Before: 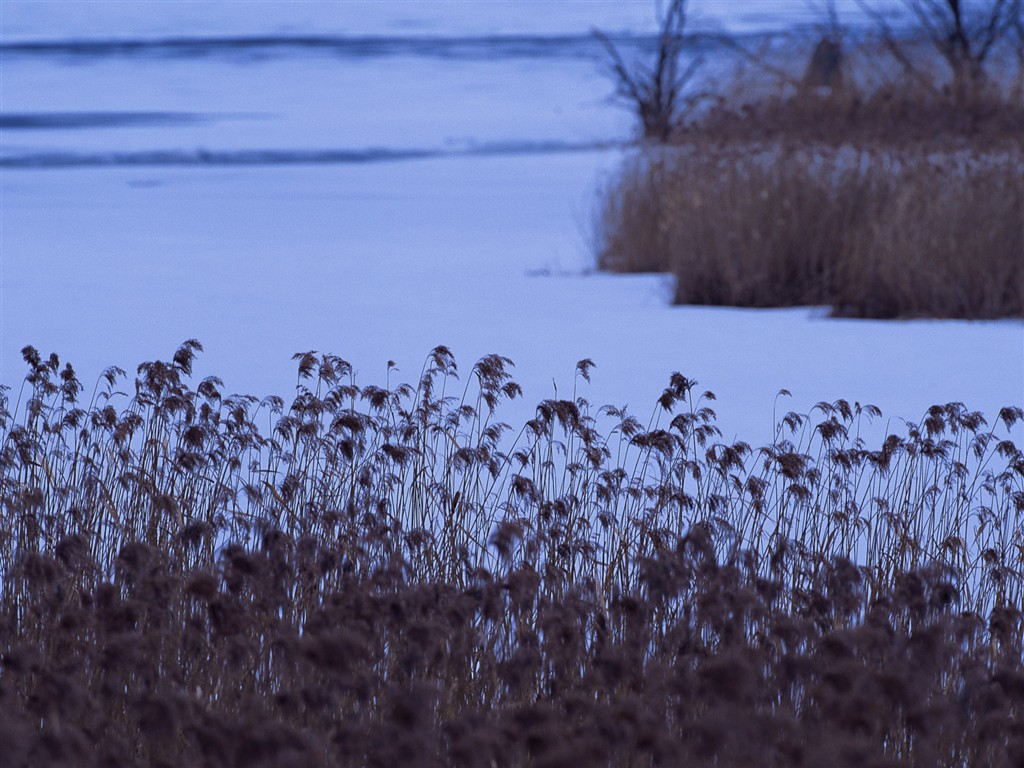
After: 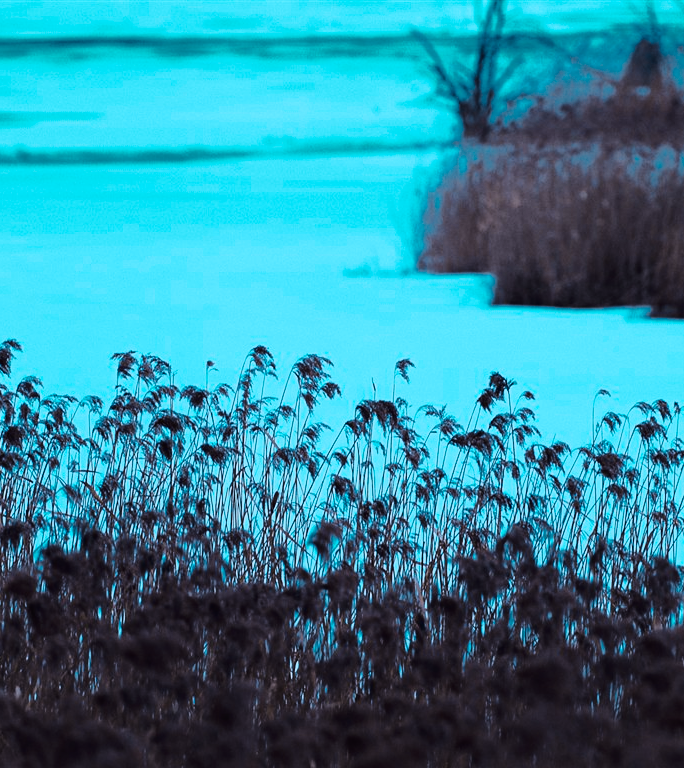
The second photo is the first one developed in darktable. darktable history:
color zones: curves: ch0 [(0.254, 0.492) (0.724, 0.62)]; ch1 [(0.25, 0.528) (0.719, 0.796)]; ch2 [(0, 0.472) (0.25, 0.5) (0.73, 0.184)]
crop and rotate: left 17.766%, right 15.383%
tone equalizer: -8 EV -0.438 EV, -7 EV -0.403 EV, -6 EV -0.321 EV, -5 EV -0.218 EV, -3 EV 0.237 EV, -2 EV 0.332 EV, -1 EV 0.387 EV, +0 EV 0.417 EV
tone curve: curves: ch0 [(0, 0.008) (0.081, 0.044) (0.177, 0.123) (0.283, 0.253) (0.416, 0.449) (0.495, 0.524) (0.661, 0.756) (0.796, 0.859) (1, 0.951)]; ch1 [(0, 0) (0.161, 0.092) (0.35, 0.33) (0.392, 0.392) (0.427, 0.426) (0.479, 0.472) (0.505, 0.5) (0.521, 0.524) (0.567, 0.564) (0.583, 0.588) (0.625, 0.627) (0.678, 0.733) (1, 1)]; ch2 [(0, 0) (0.346, 0.362) (0.404, 0.427) (0.502, 0.499) (0.531, 0.523) (0.544, 0.561) (0.58, 0.59) (0.629, 0.642) (0.717, 0.678) (1, 1)], color space Lab, linked channels, preserve colors none
